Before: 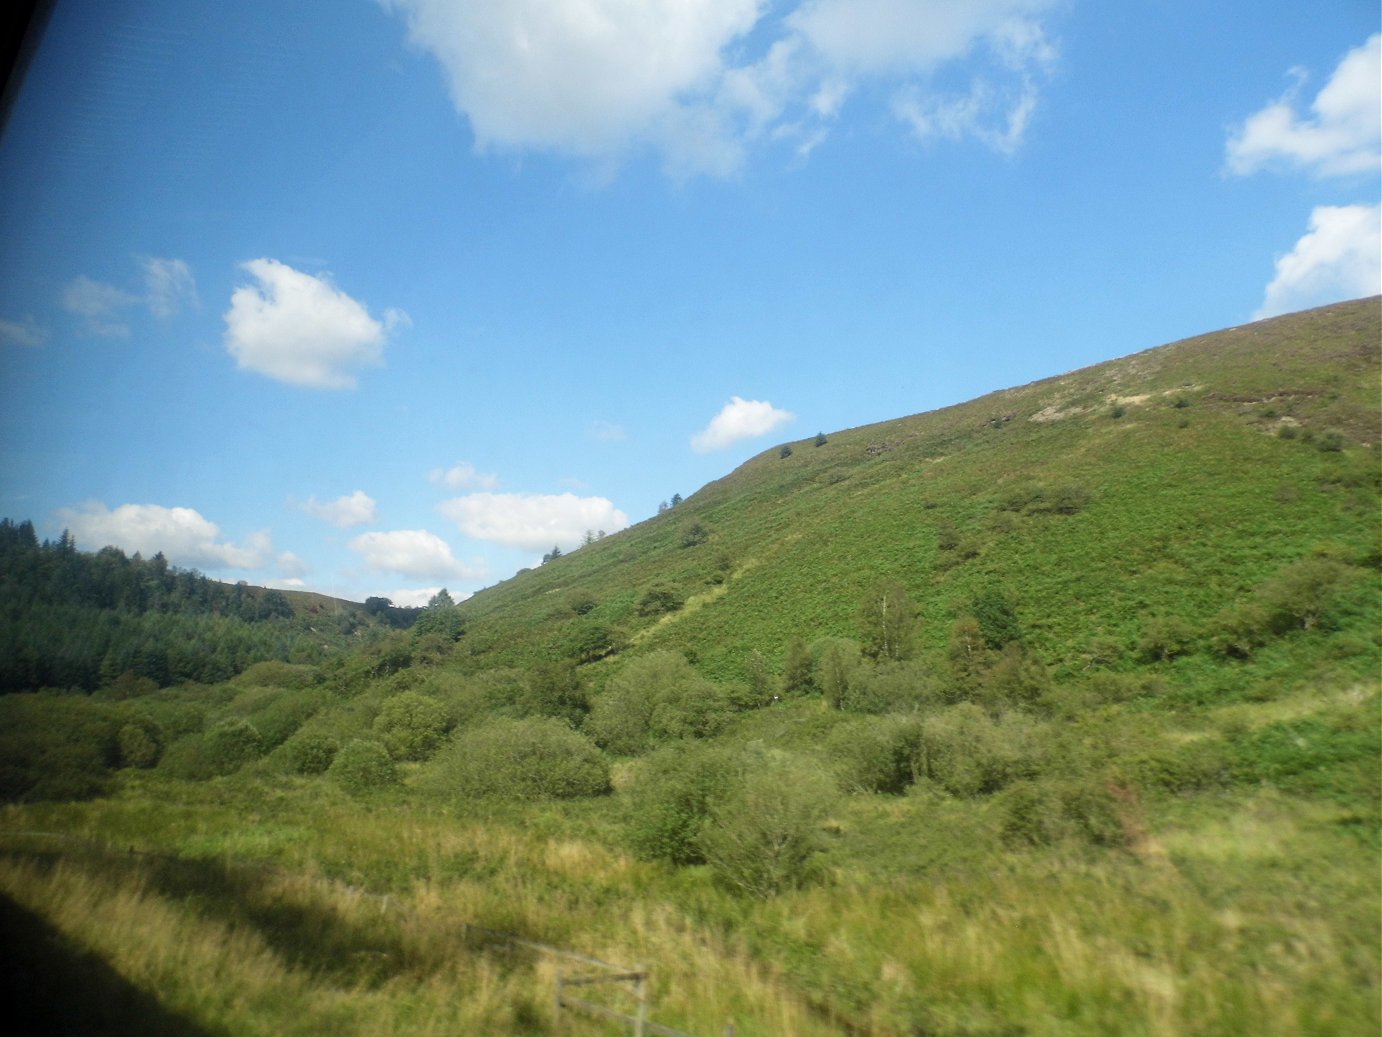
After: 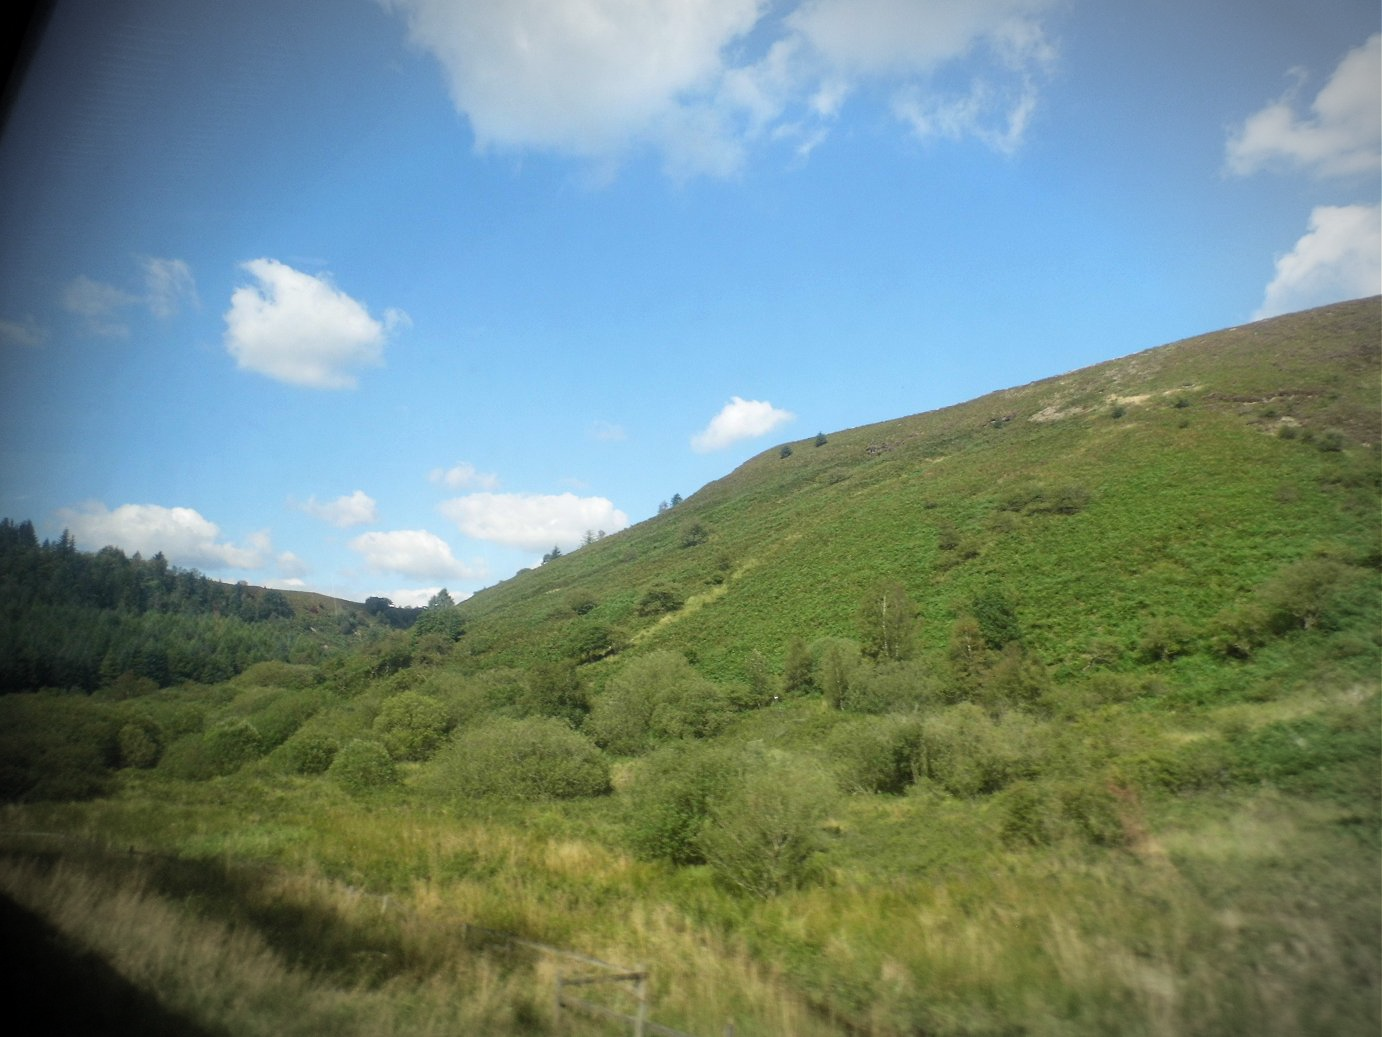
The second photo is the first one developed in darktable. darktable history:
tone equalizer: mask exposure compensation -0.498 EV
vignetting: automatic ratio true
